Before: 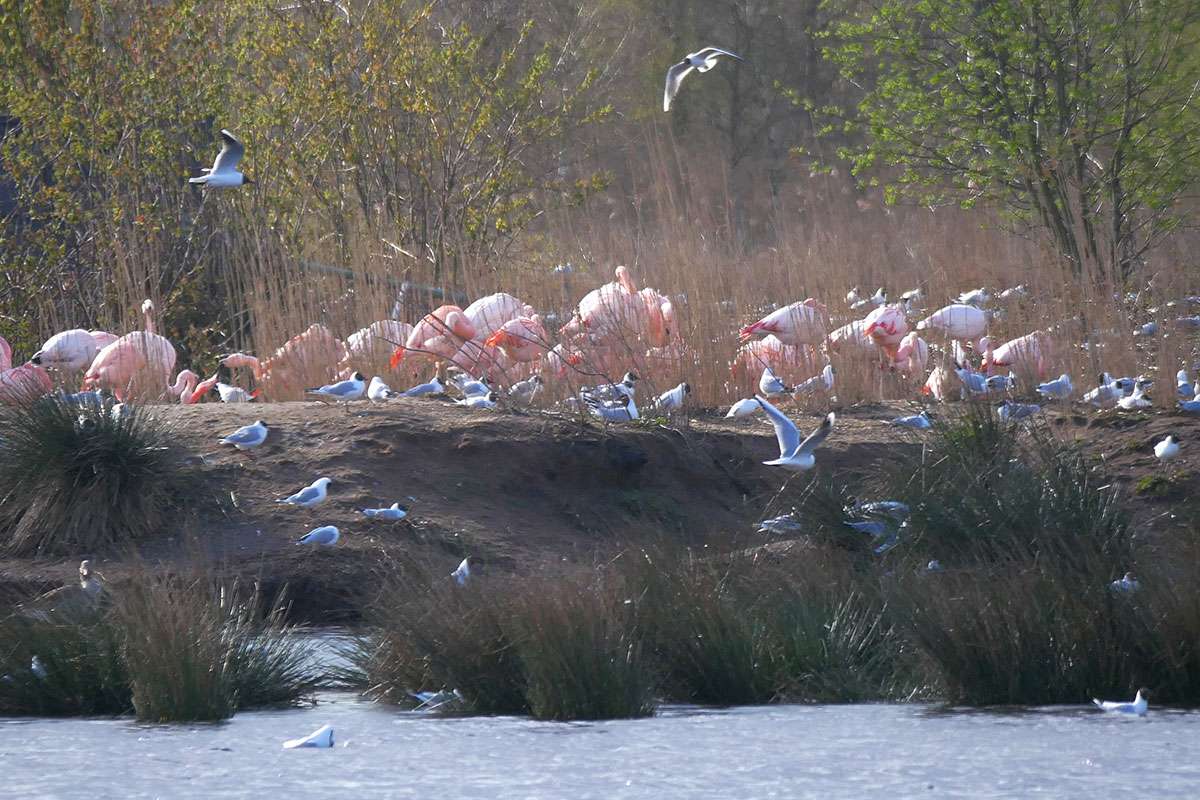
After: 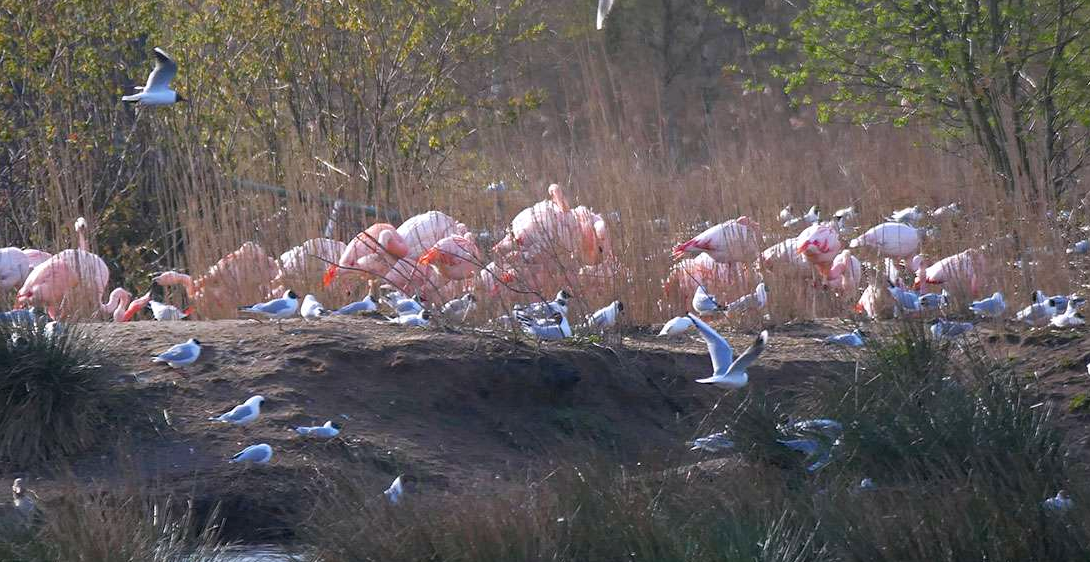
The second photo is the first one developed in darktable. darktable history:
haze removal: adaptive false
crop: left 5.596%, top 10.314%, right 3.534%, bottom 19.395%
white balance: red 1.009, blue 1.027
